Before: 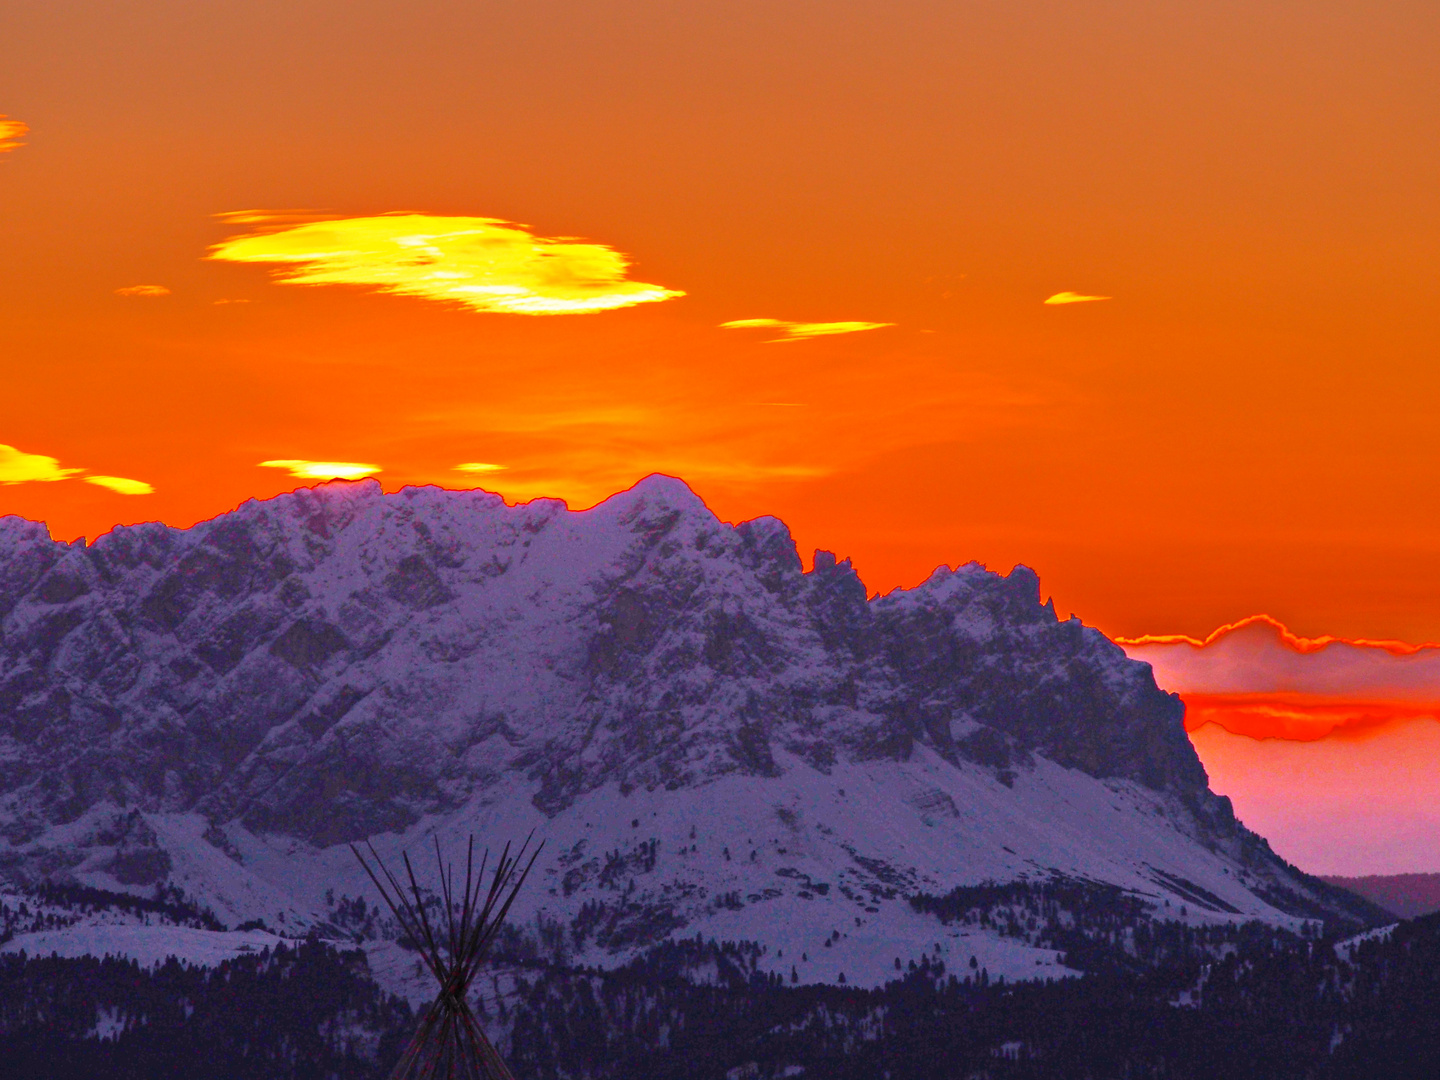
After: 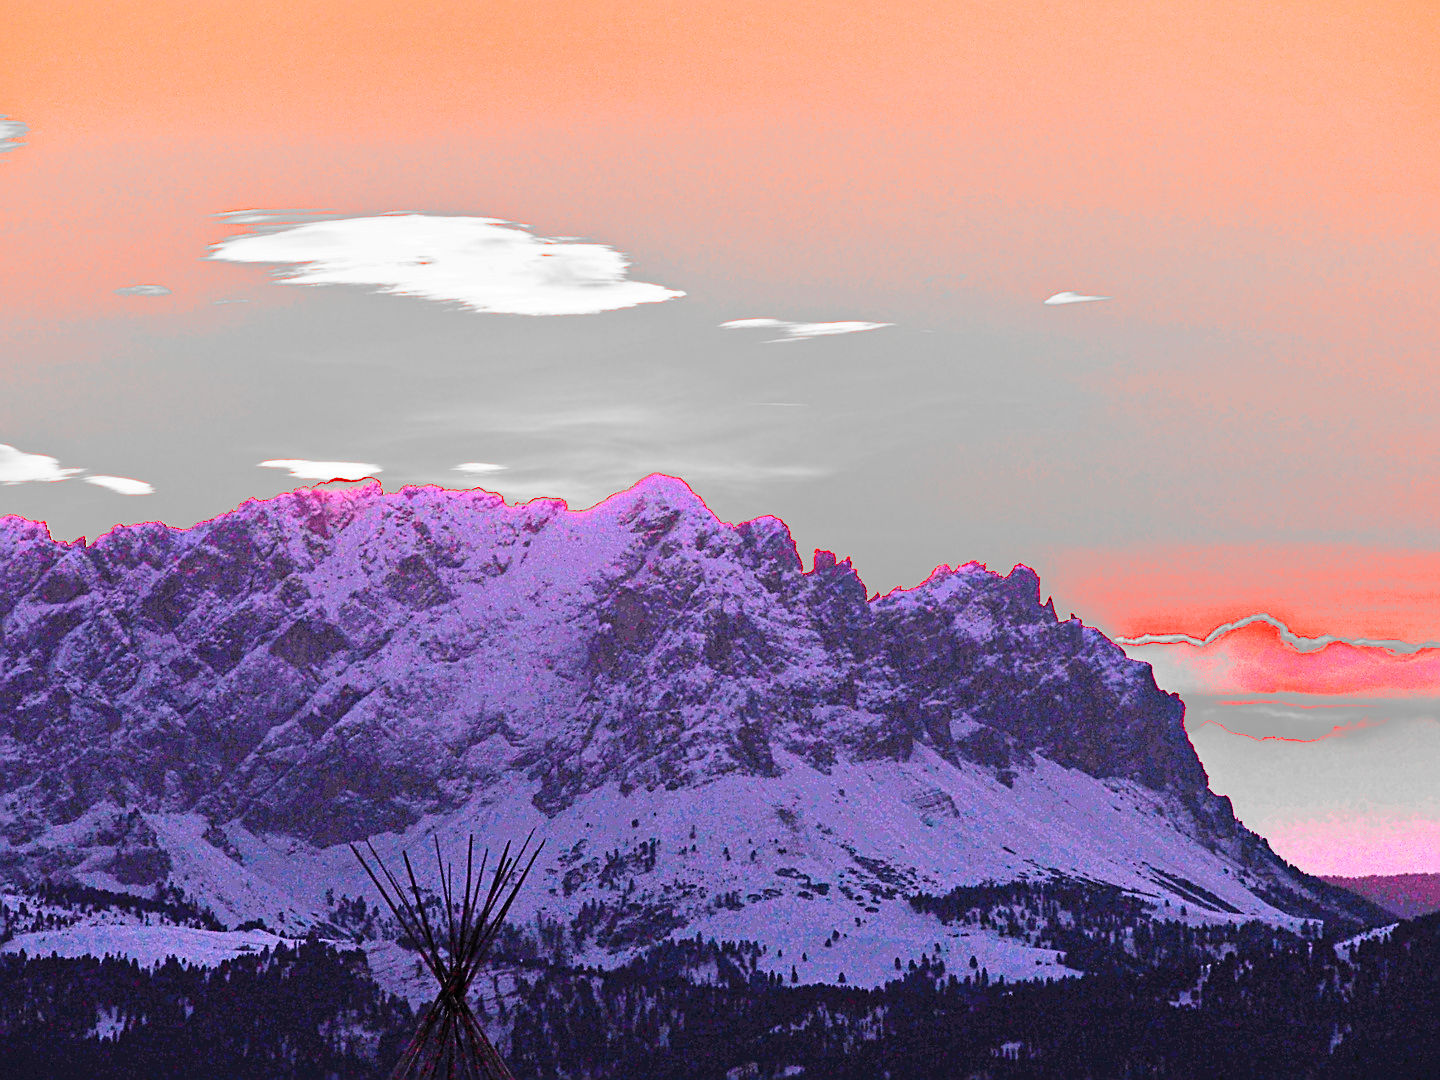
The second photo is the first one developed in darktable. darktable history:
filmic rgb: black relative exposure -8.72 EV, white relative exposure 2.73 EV, threshold 5.96 EV, target black luminance 0%, hardness 6.26, latitude 77.04%, contrast 1.327, shadows ↔ highlights balance -0.359%, add noise in highlights 0.002, preserve chrominance max RGB, color science v3 (2019), use custom middle-gray values true, contrast in highlights soft, enable highlight reconstruction true
sharpen: amount 0.999
contrast brightness saturation: contrast 0.128, brightness -0.057, saturation 0.158
exposure: black level correction -0.005, exposure 1.002 EV, compensate highlight preservation false
